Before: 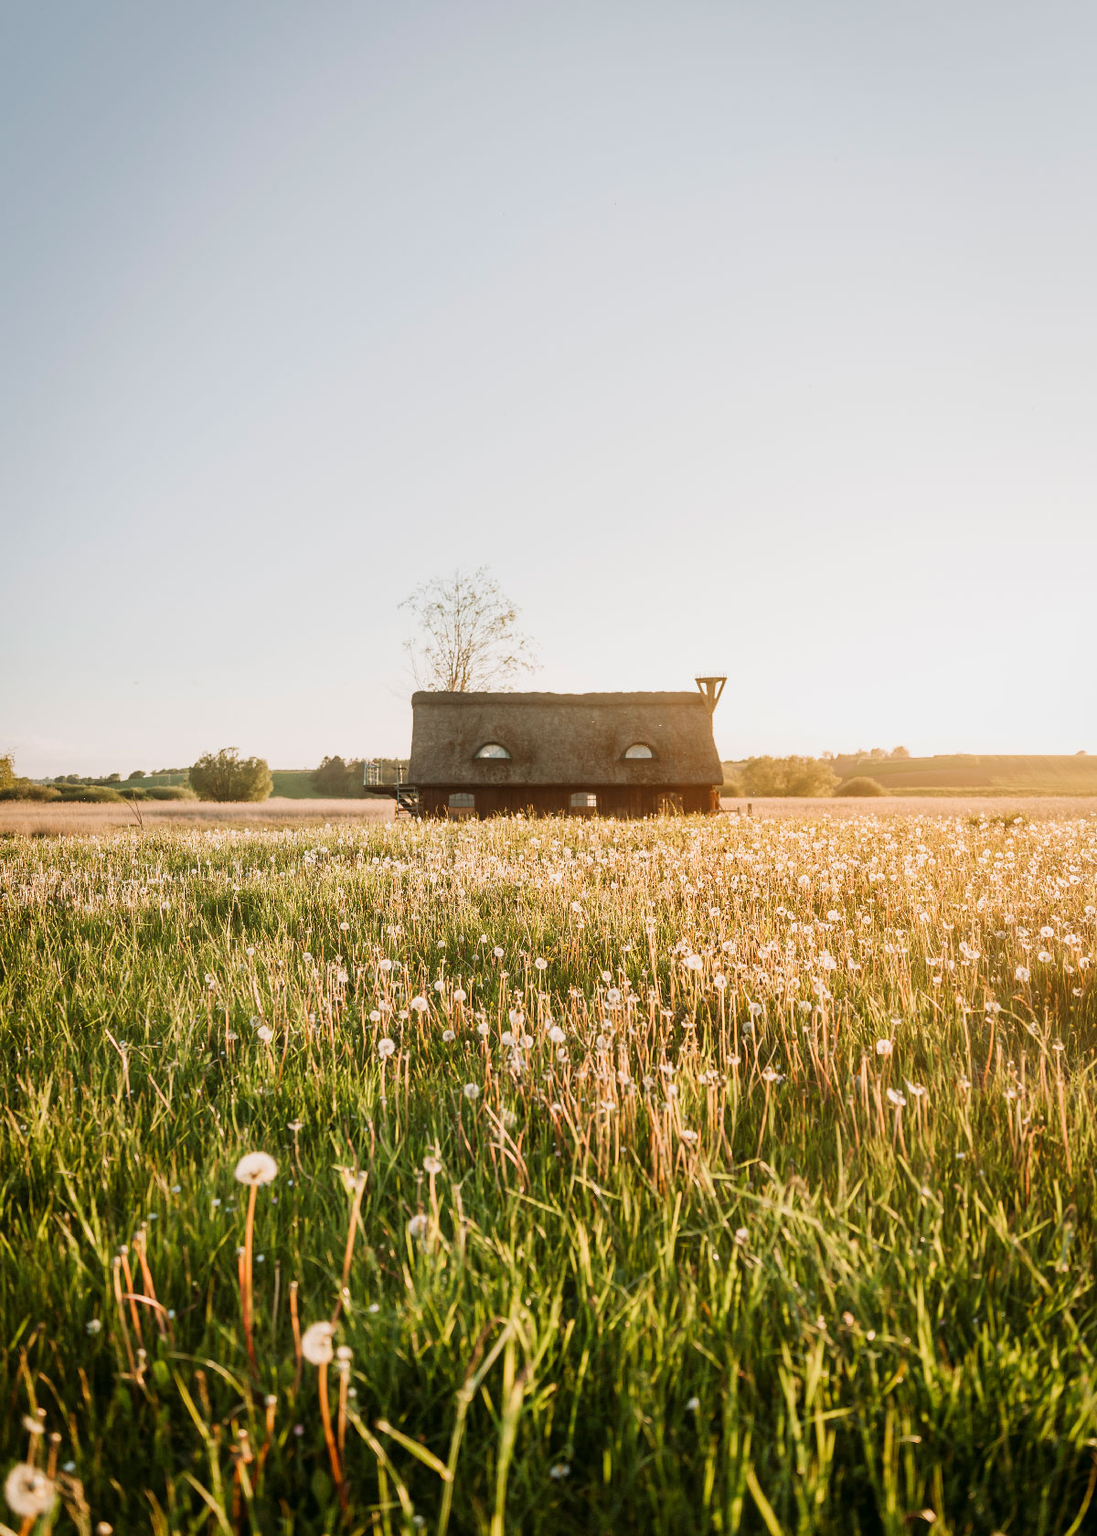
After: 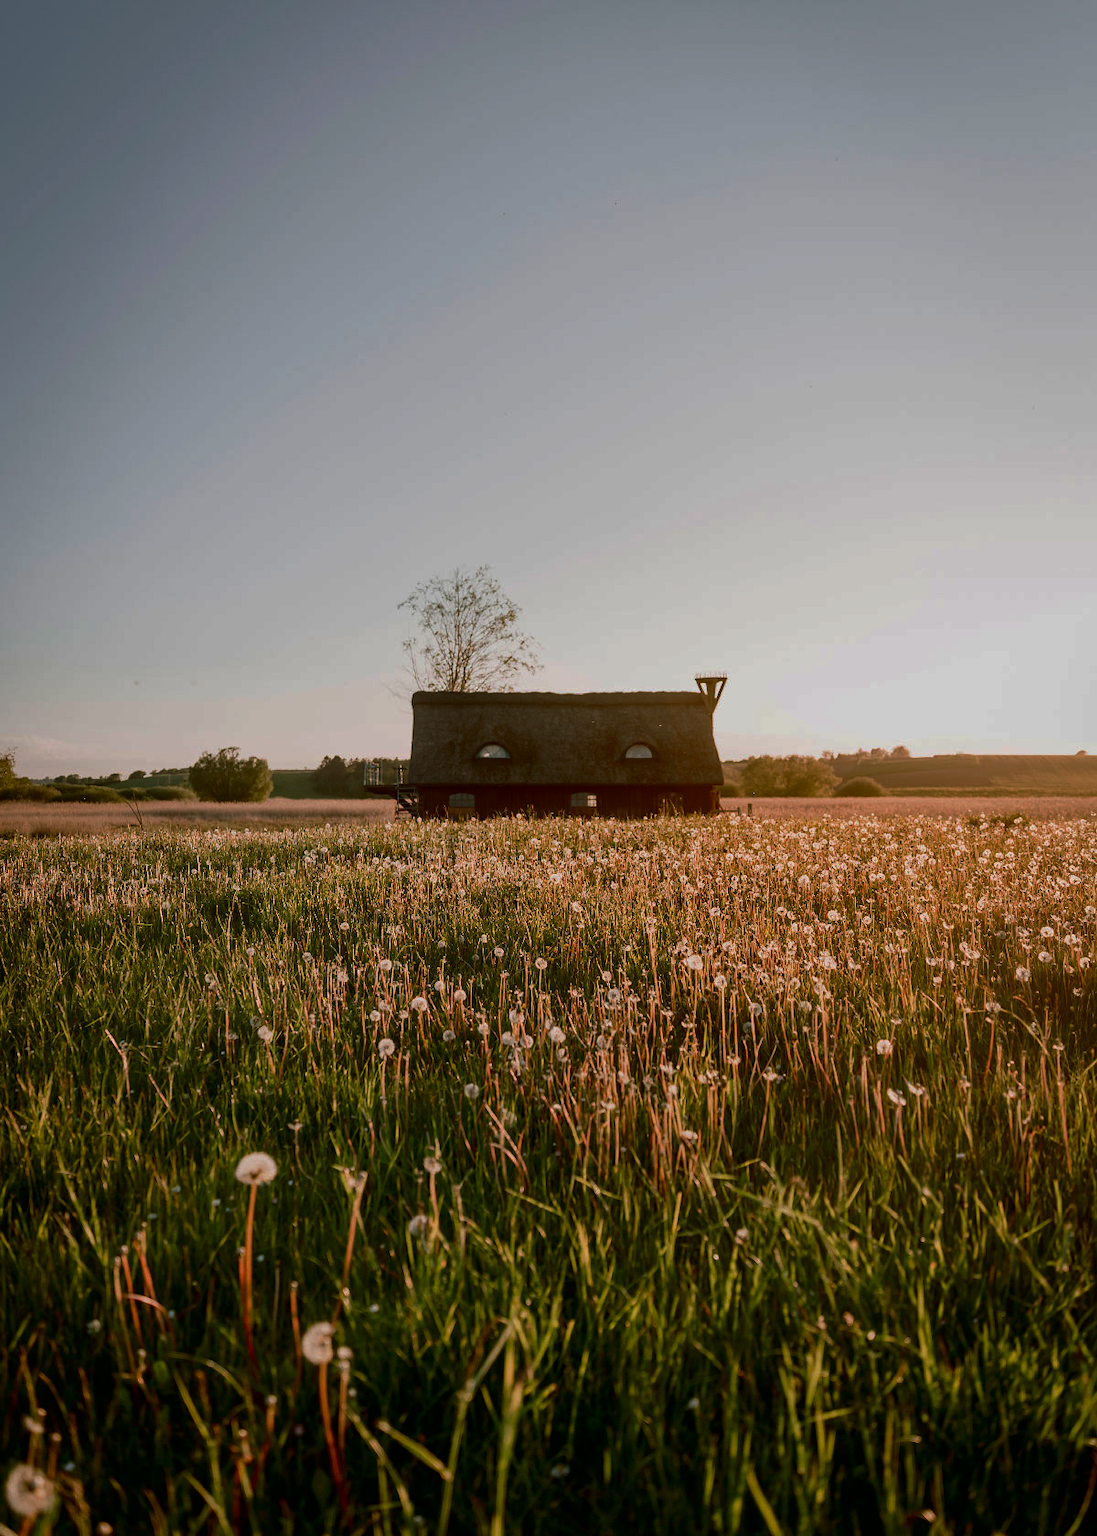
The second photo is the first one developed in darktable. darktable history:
contrast brightness saturation: contrast 0.135, brightness -0.243, saturation 0.139
base curve: curves: ch0 [(0, 0) (0.826, 0.587) (1, 1)], preserve colors none
